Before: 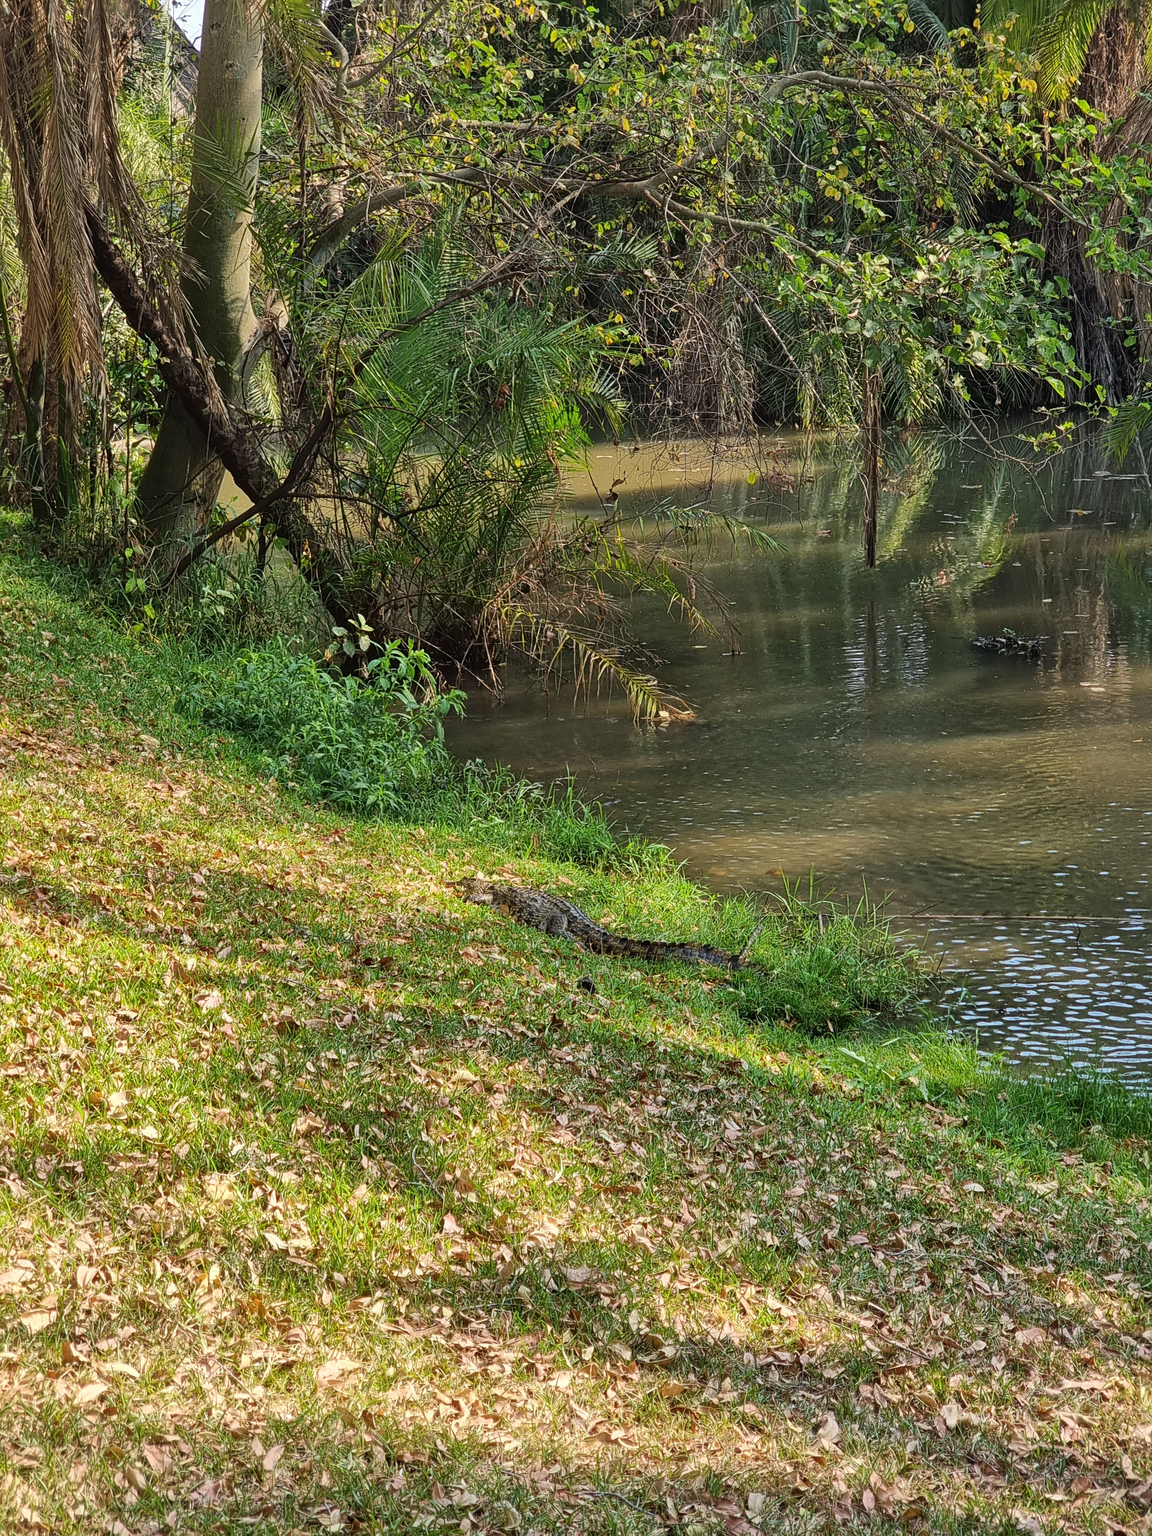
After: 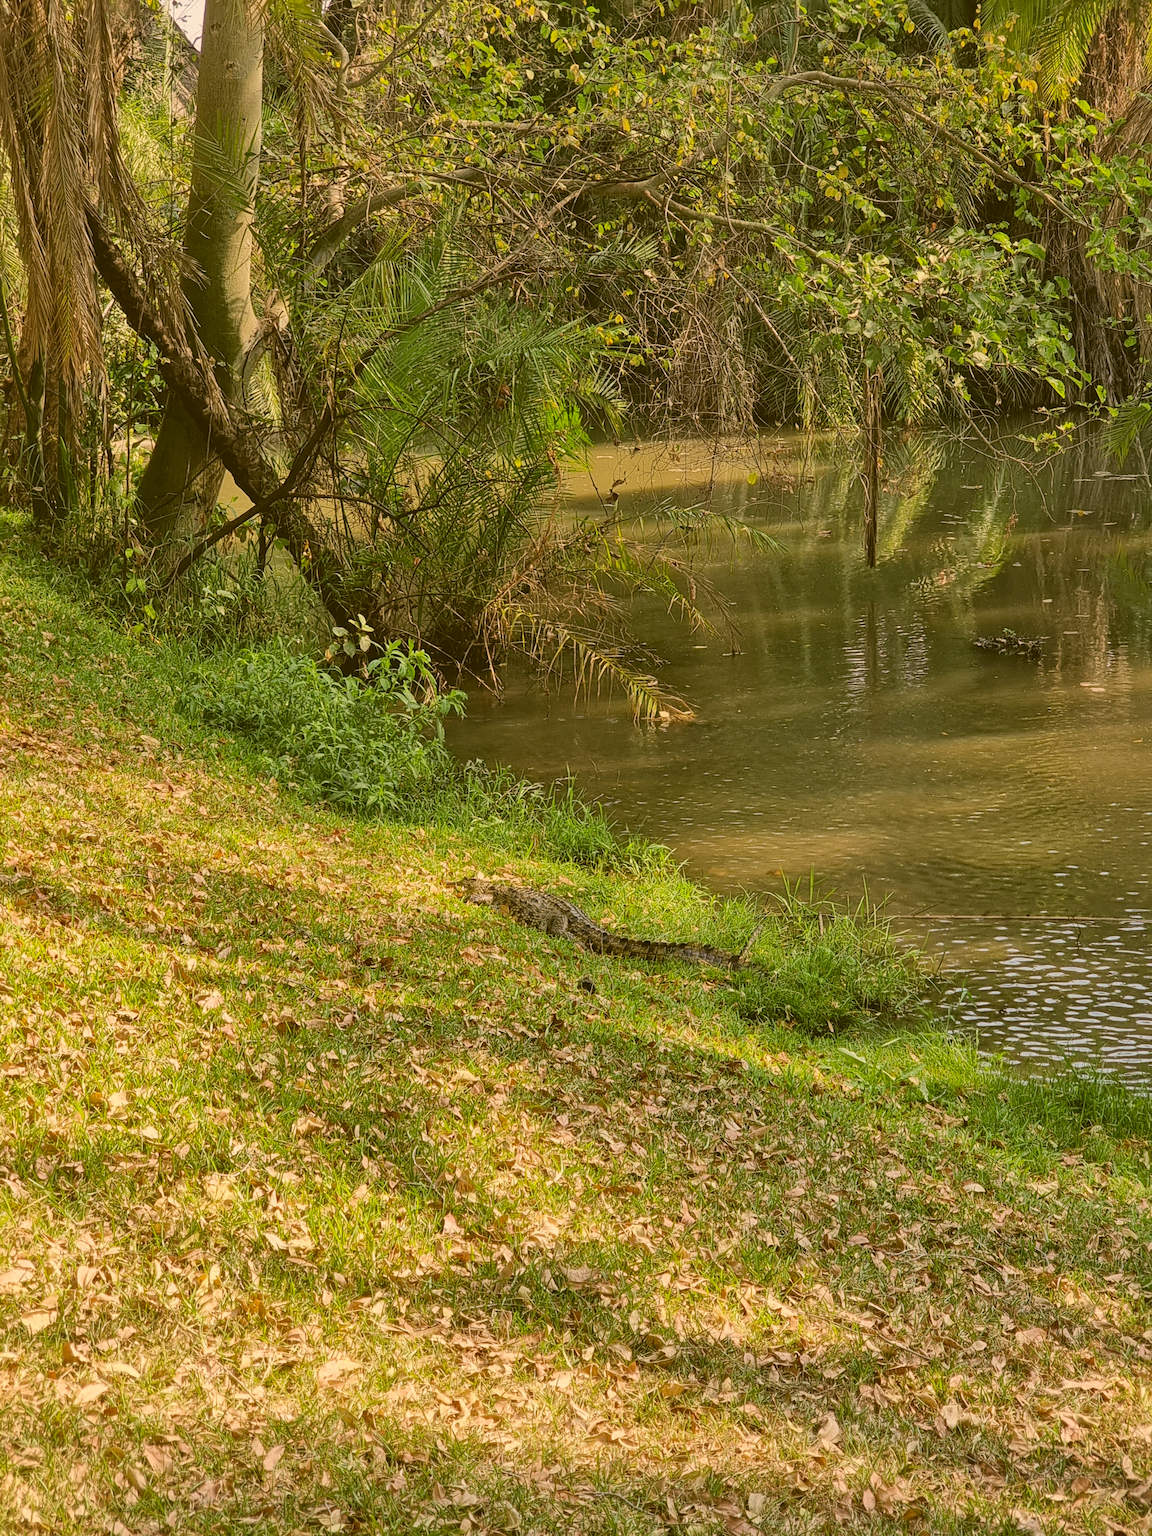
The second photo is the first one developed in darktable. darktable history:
contrast brightness saturation: contrast -0.137, brightness 0.054, saturation -0.139
color correction: highlights a* 8.33, highlights b* 15.74, shadows a* -0.462, shadows b* 27.09
